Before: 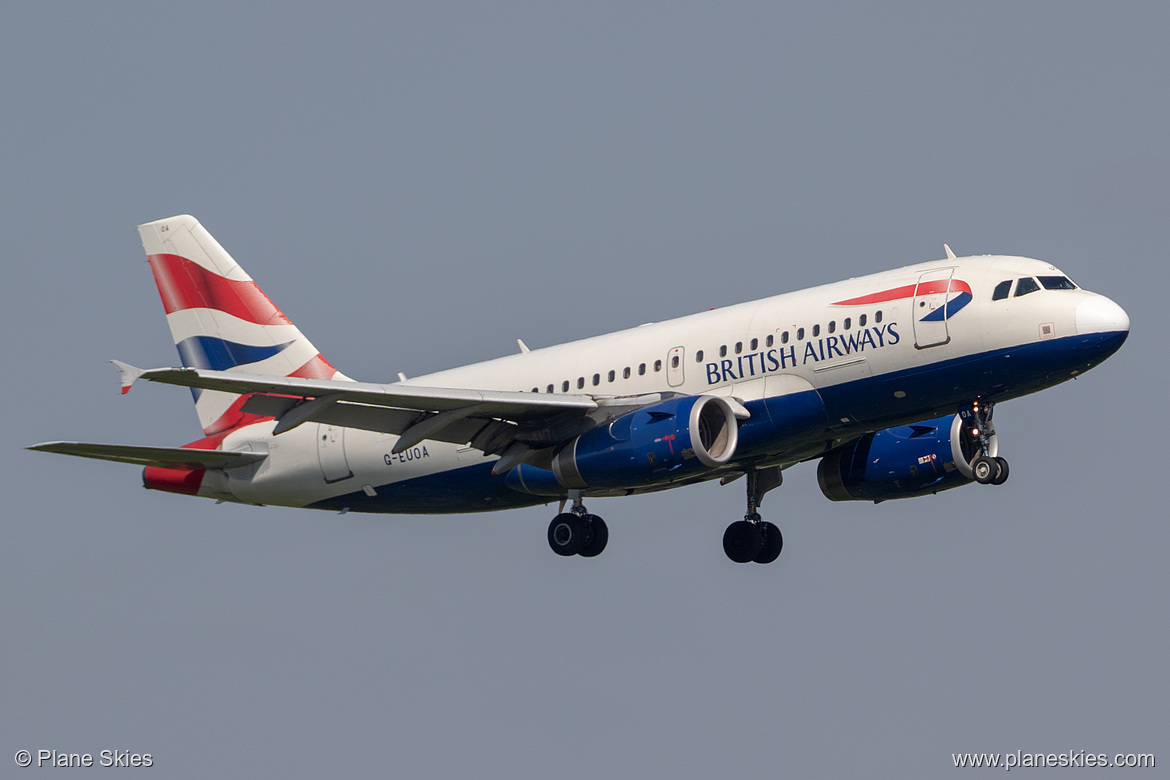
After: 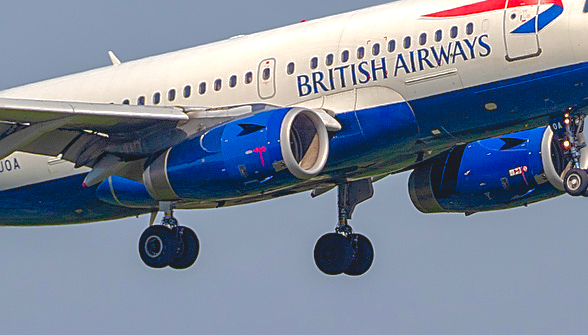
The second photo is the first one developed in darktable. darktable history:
sharpen: on, module defaults
local contrast: on, module defaults
contrast brightness saturation: contrast -0.095, brightness 0.051, saturation 0.083
color balance rgb: perceptual saturation grading › global saturation 20%, perceptual saturation grading › highlights -25.374%, perceptual saturation grading › shadows 49.904%, perceptual brilliance grading › global brilliance 2.642%, perceptual brilliance grading › highlights -2.607%, perceptual brilliance grading › shadows 3.475%, global vibrance 30.497%
shadows and highlights: on, module defaults
crop: left 35.004%, top 37.007%, right 14.673%, bottom 19.938%
exposure: black level correction 0.001, exposure 0.5 EV, compensate highlight preservation false
